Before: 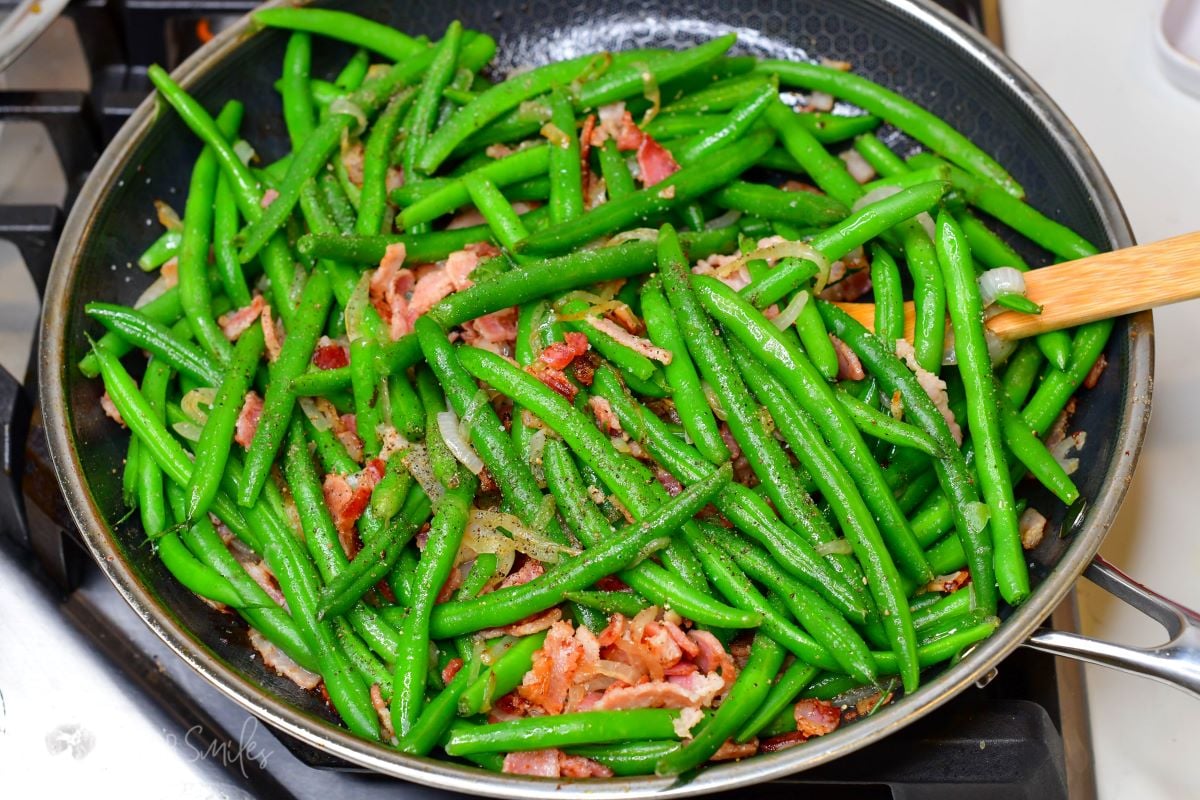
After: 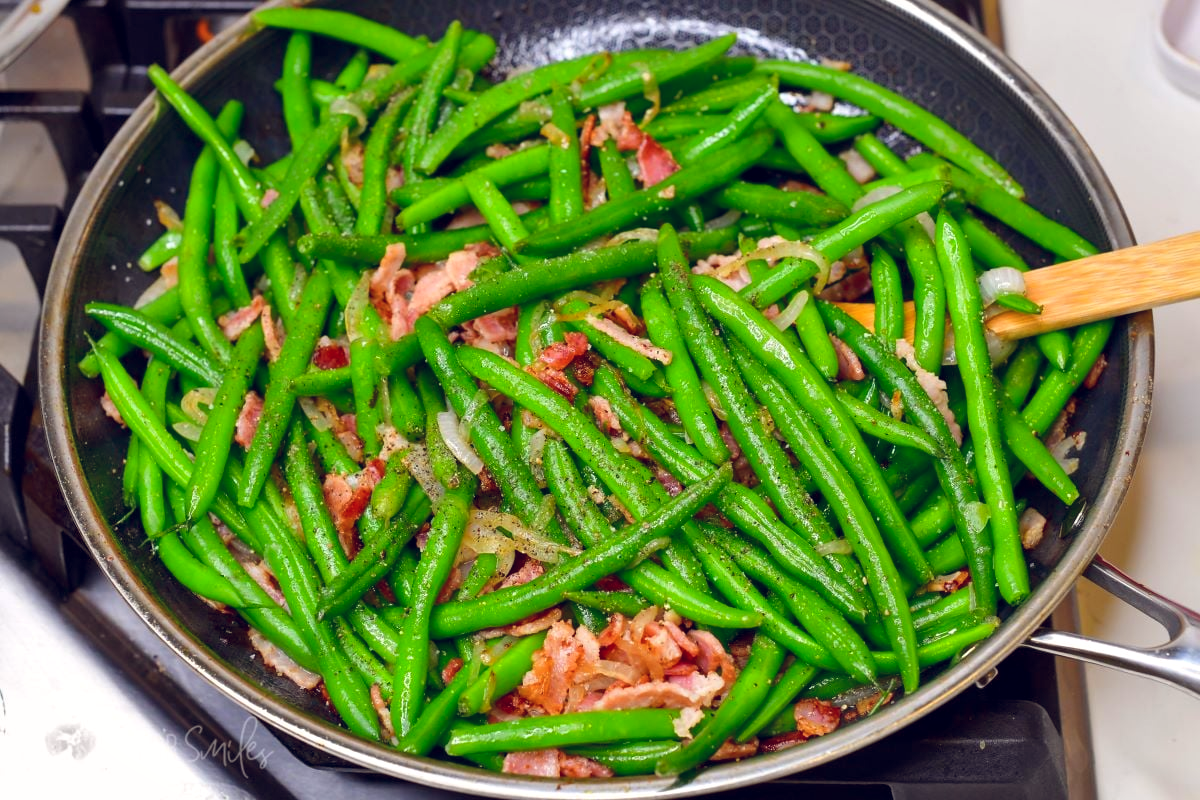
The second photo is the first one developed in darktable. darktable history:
color balance rgb: shadows lift › hue 87.51°, highlights gain › chroma 0.68%, highlights gain › hue 55.1°, global offset › chroma 0.13%, global offset › hue 253.66°, linear chroma grading › global chroma 0.5%, perceptual saturation grading › global saturation 16.38%
color balance: mode lift, gamma, gain (sRGB), lift [1, 1.049, 1, 1]
local contrast: mode bilateral grid, contrast 20, coarseness 50, detail 120%, midtone range 0.2
color zones: curves: ch1 [(0, 0.469) (0.001, 0.469) (0.12, 0.446) (0.248, 0.469) (0.5, 0.5) (0.748, 0.5) (0.999, 0.469) (1, 0.469)]
